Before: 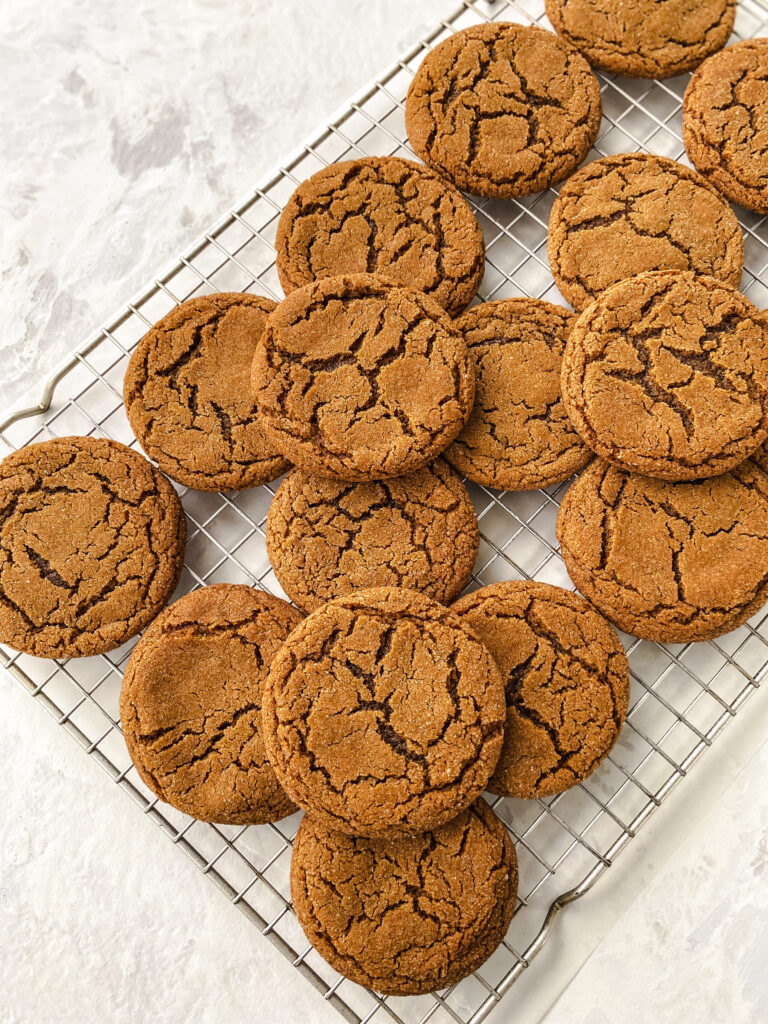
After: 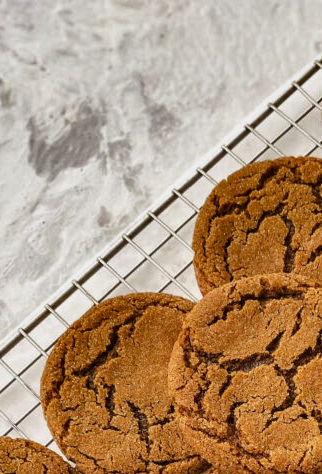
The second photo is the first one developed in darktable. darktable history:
shadows and highlights: white point adjustment -3.64, highlights -63.34, highlights color adjustment 42%, soften with gaussian
crop and rotate: left 10.817%, top 0.062%, right 47.194%, bottom 53.626%
